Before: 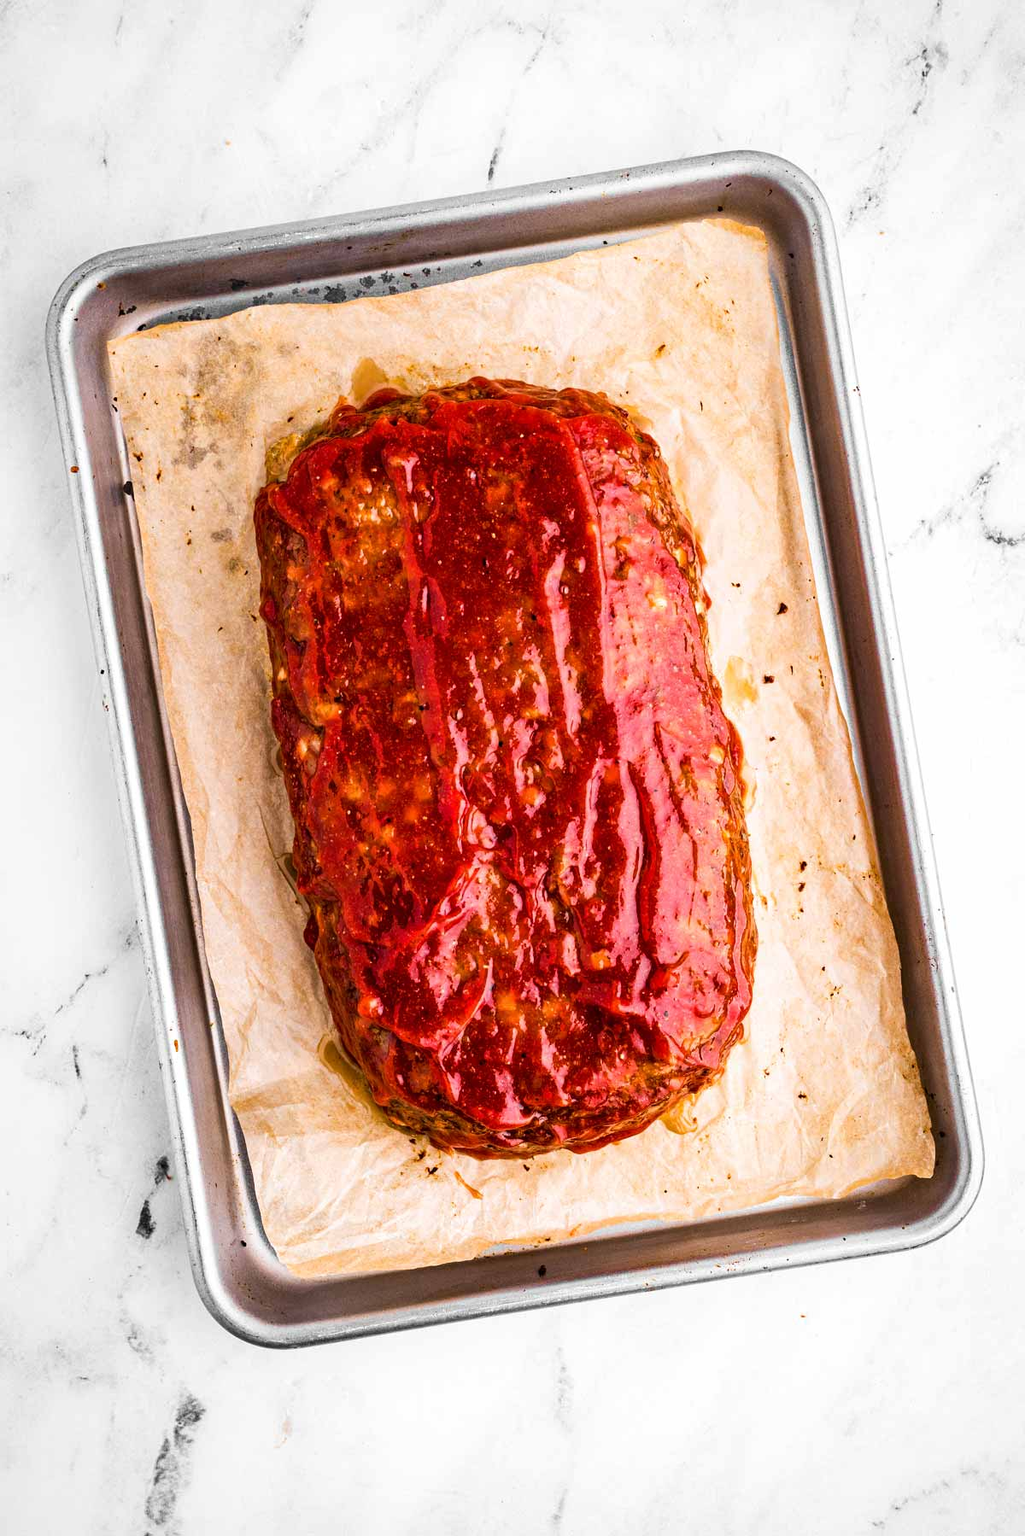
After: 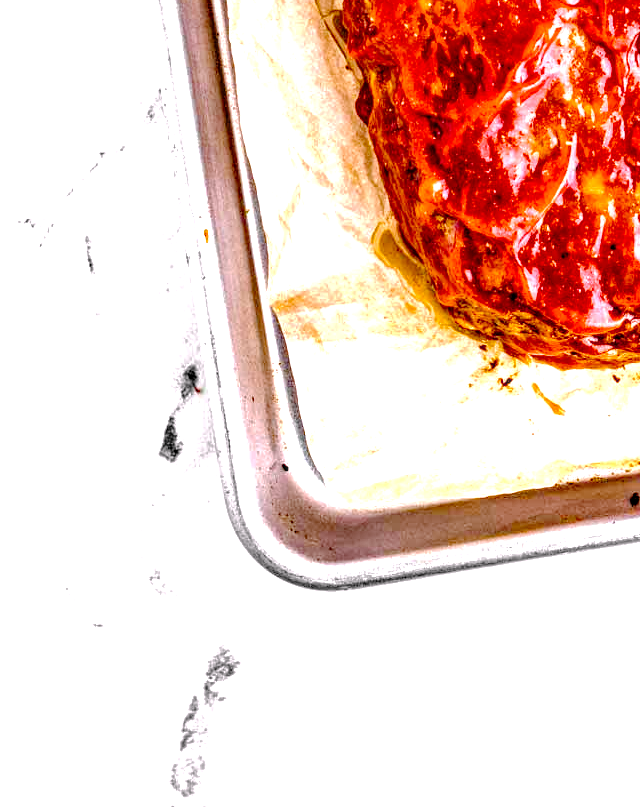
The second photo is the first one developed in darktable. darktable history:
tone curve: curves: ch0 [(0, 0) (0.003, 0.041) (0.011, 0.042) (0.025, 0.041) (0.044, 0.043) (0.069, 0.048) (0.1, 0.059) (0.136, 0.079) (0.177, 0.107) (0.224, 0.152) (0.277, 0.235) (0.335, 0.331) (0.399, 0.427) (0.468, 0.512) (0.543, 0.595) (0.623, 0.668) (0.709, 0.736) (0.801, 0.813) (0.898, 0.891) (1, 1)], preserve colors none
crop and rotate: top 54.99%, right 46.651%, bottom 0.139%
local contrast: detail 160%
color balance rgb: highlights gain › chroma 1.485%, highlights gain › hue 310.1°, linear chroma grading › global chroma 3.747%, perceptual saturation grading › global saturation 0.282%, perceptual brilliance grading › global brilliance 17.451%
haze removal: compatibility mode true, adaptive false
tone equalizer: -8 EV 0.234 EV, -7 EV 0.436 EV, -6 EV 0.441 EV, -5 EV 0.265 EV, -3 EV -0.259 EV, -2 EV -0.436 EV, -1 EV -0.415 EV, +0 EV -0.257 EV, edges refinement/feathering 500, mask exposure compensation -1.57 EV, preserve details no
exposure: exposure 0.742 EV, compensate highlight preservation false
